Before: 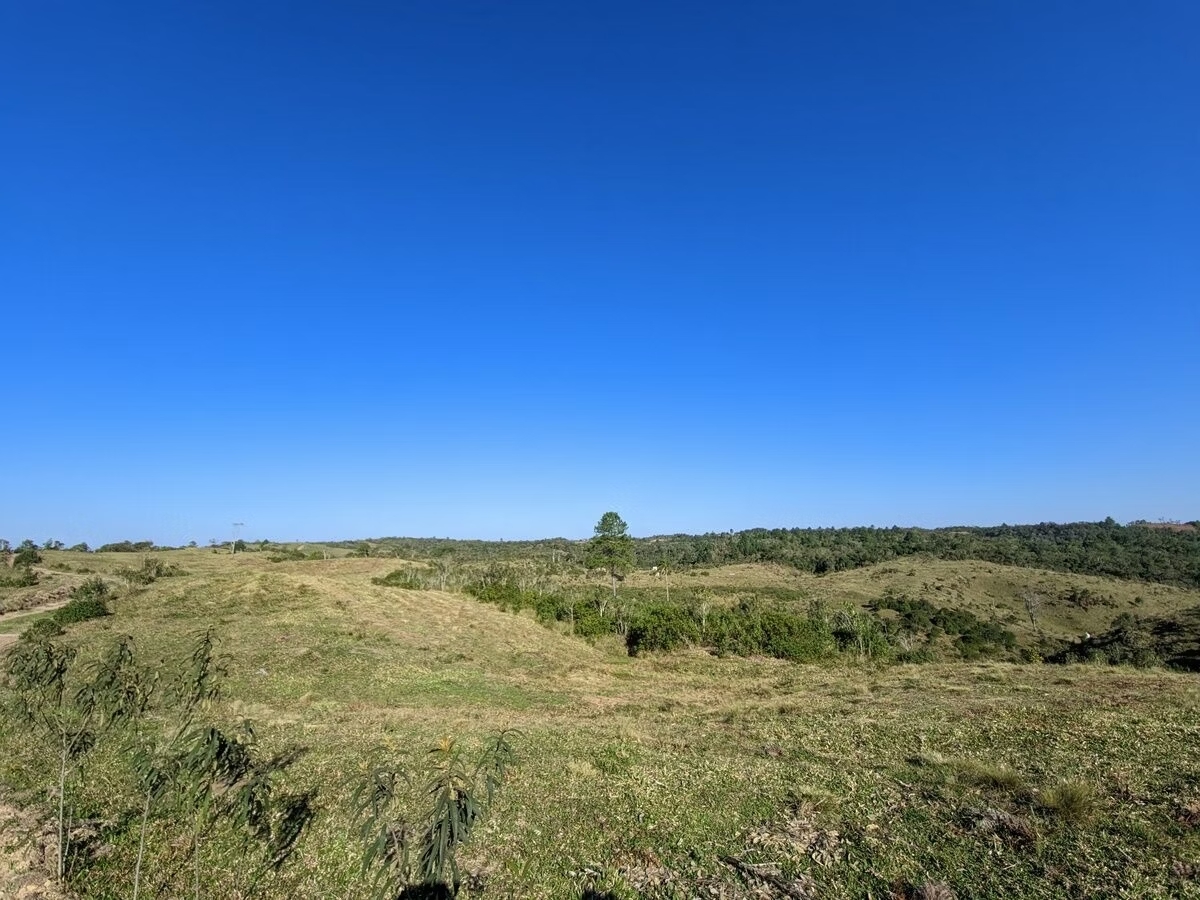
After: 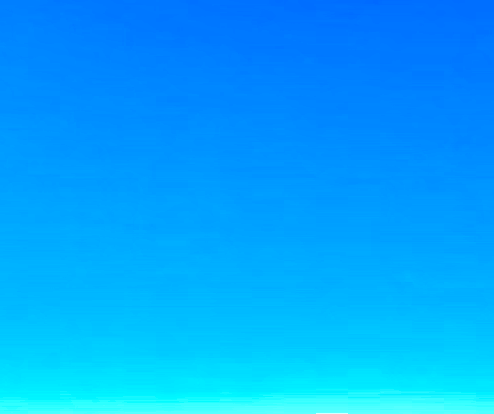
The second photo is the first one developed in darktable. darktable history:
tone equalizer: luminance estimator HSV value / RGB max
local contrast: detail 130%
sharpen: amount 0.217
filmic rgb: black relative exposure -7.65 EV, white relative exposure 4.56 EV, hardness 3.61, contrast 1.058
crop and rotate: left 11.074%, top 0.049%, right 47.69%, bottom 53.924%
levels: mode automatic, levels [0, 0.492, 0.984]
shadows and highlights: shadows 4.6, soften with gaussian
